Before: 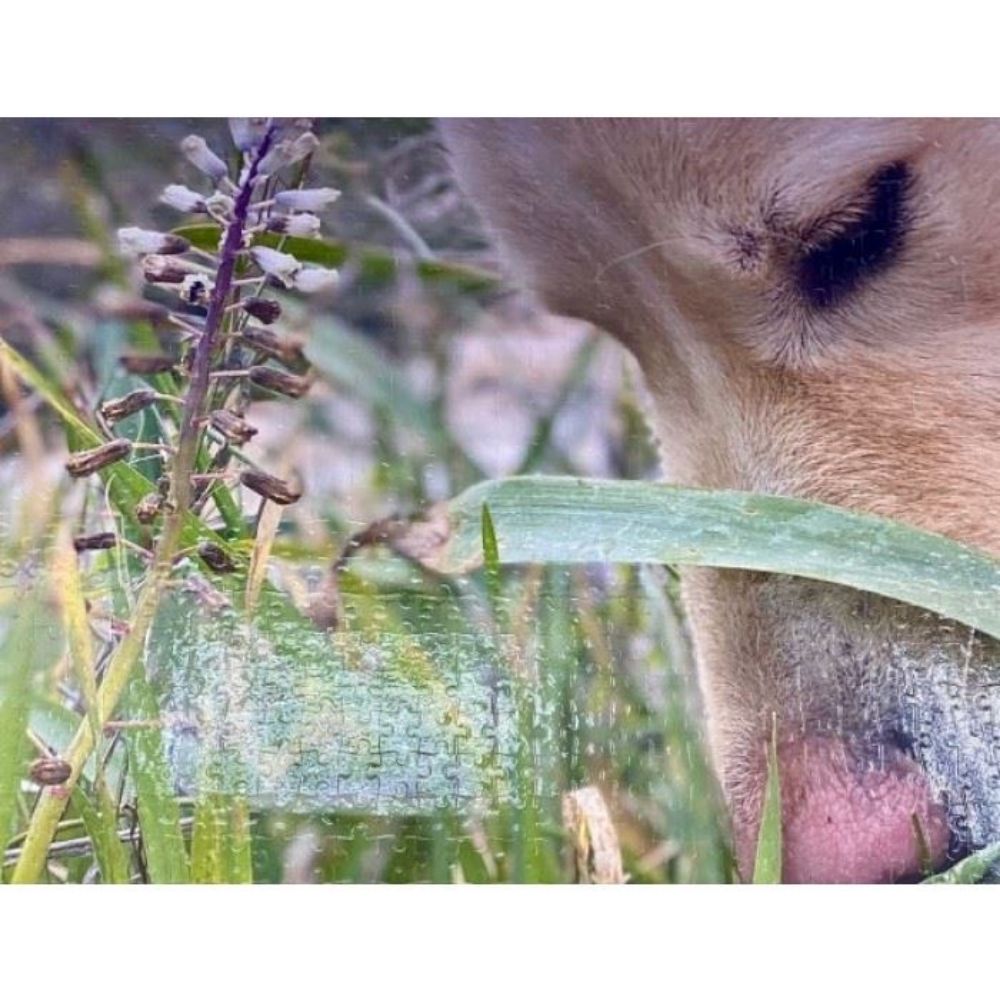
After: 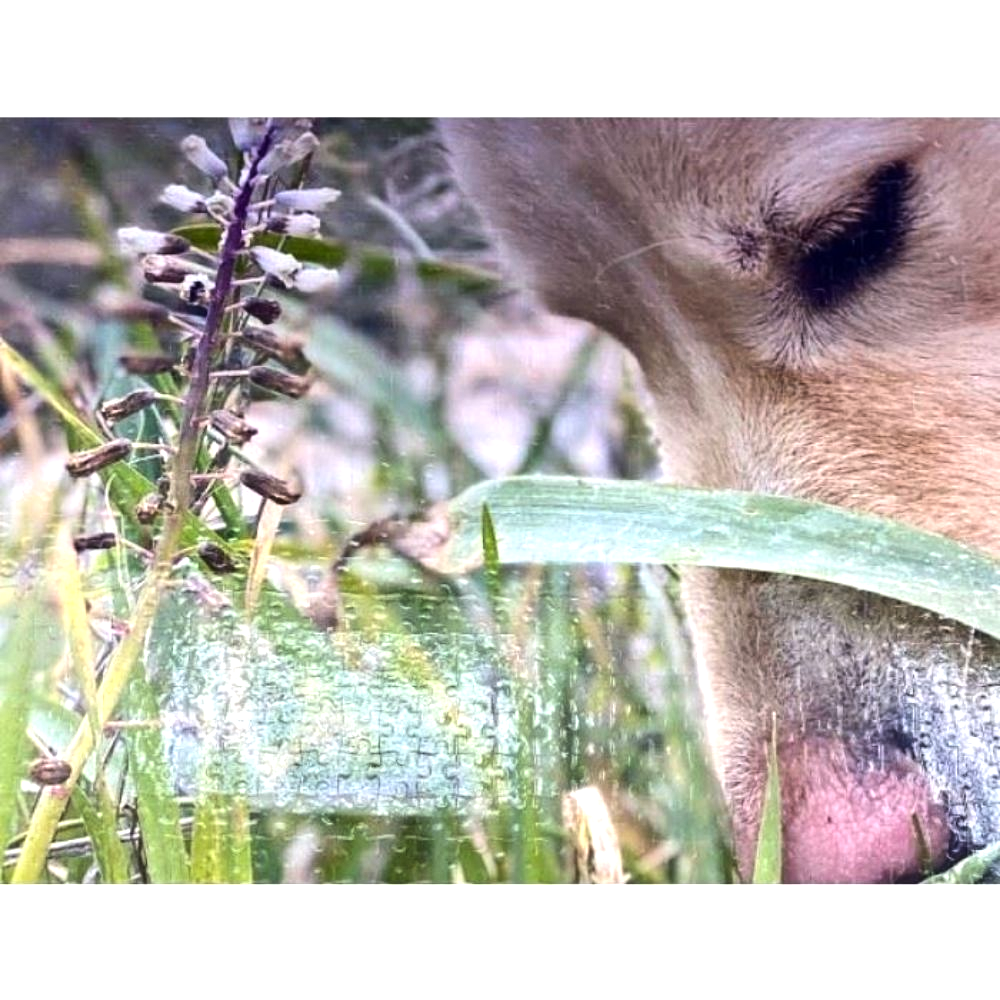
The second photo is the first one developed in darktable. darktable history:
tone equalizer: -8 EV -0.725 EV, -7 EV -0.668 EV, -6 EV -0.628 EV, -5 EV -0.36 EV, -3 EV 0.403 EV, -2 EV 0.6 EV, -1 EV 0.683 EV, +0 EV 0.752 EV, edges refinement/feathering 500, mask exposure compensation -1.57 EV, preserve details no
